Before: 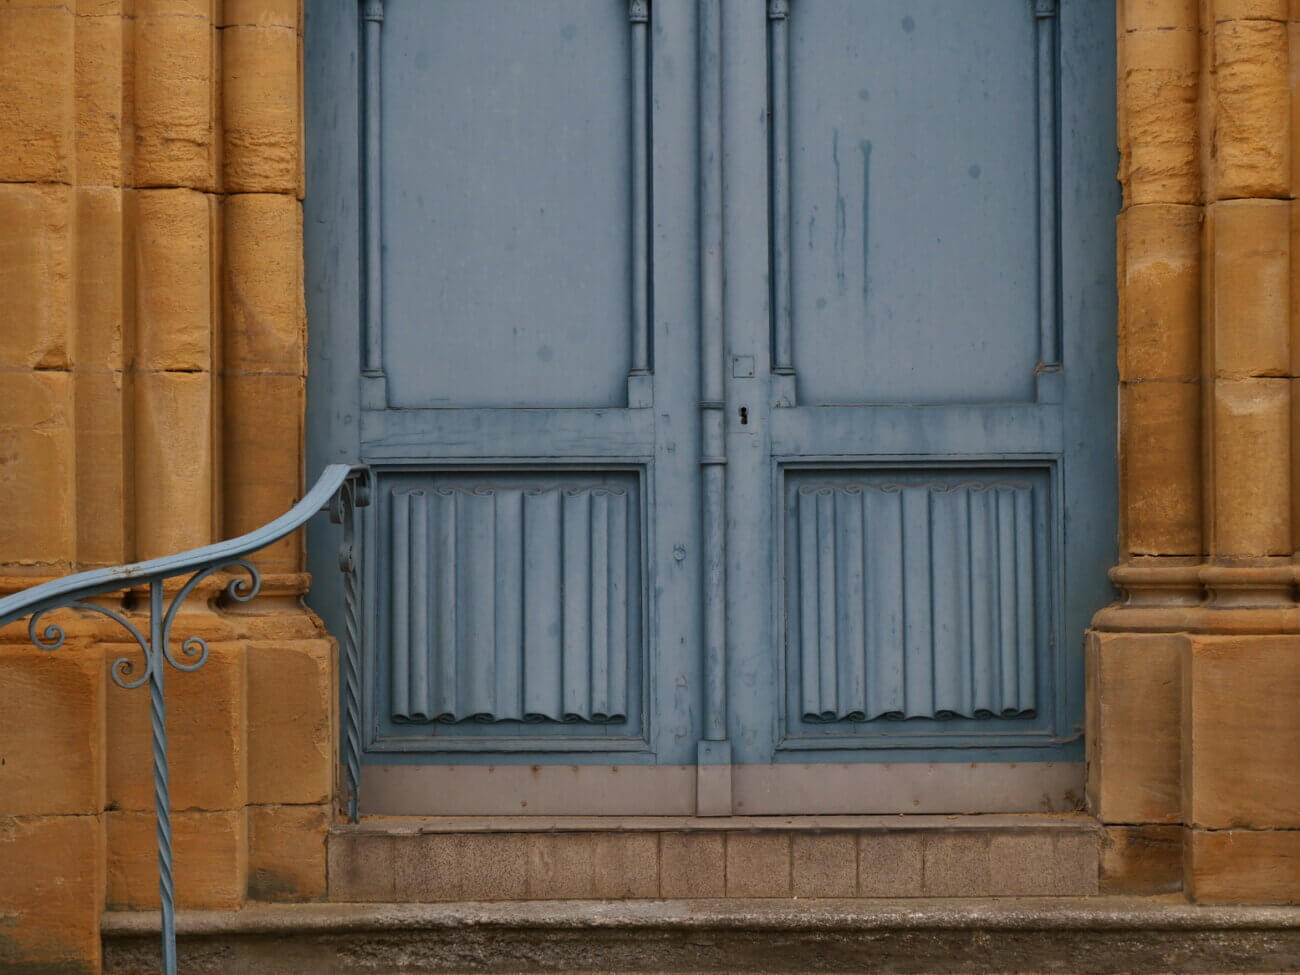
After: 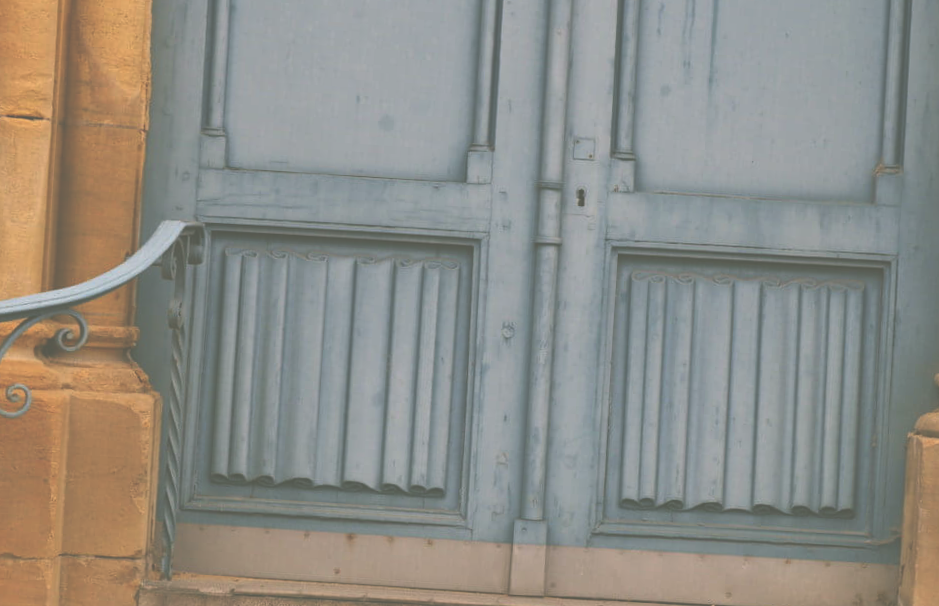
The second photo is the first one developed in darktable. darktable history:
exposure: black level correction -0.069, exposure 0.503 EV, compensate exposure bias true, compensate highlight preservation false
crop and rotate: angle -3.65°, left 9.767%, top 20.739%, right 11.948%, bottom 11.858%
color correction: highlights a* 4.56, highlights b* 4.93, shadows a* -6.94, shadows b* 4.82
